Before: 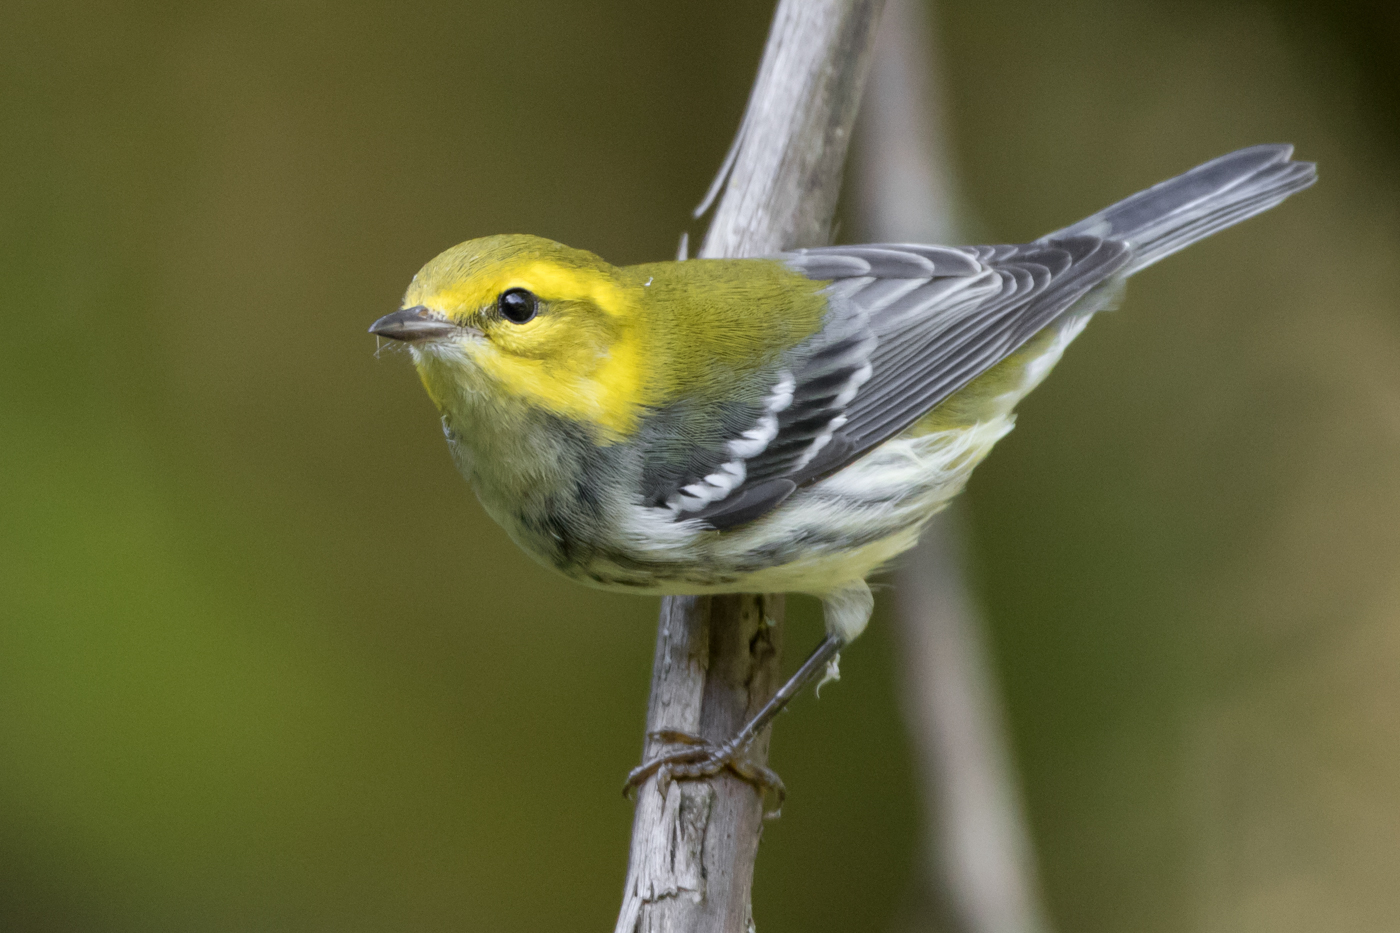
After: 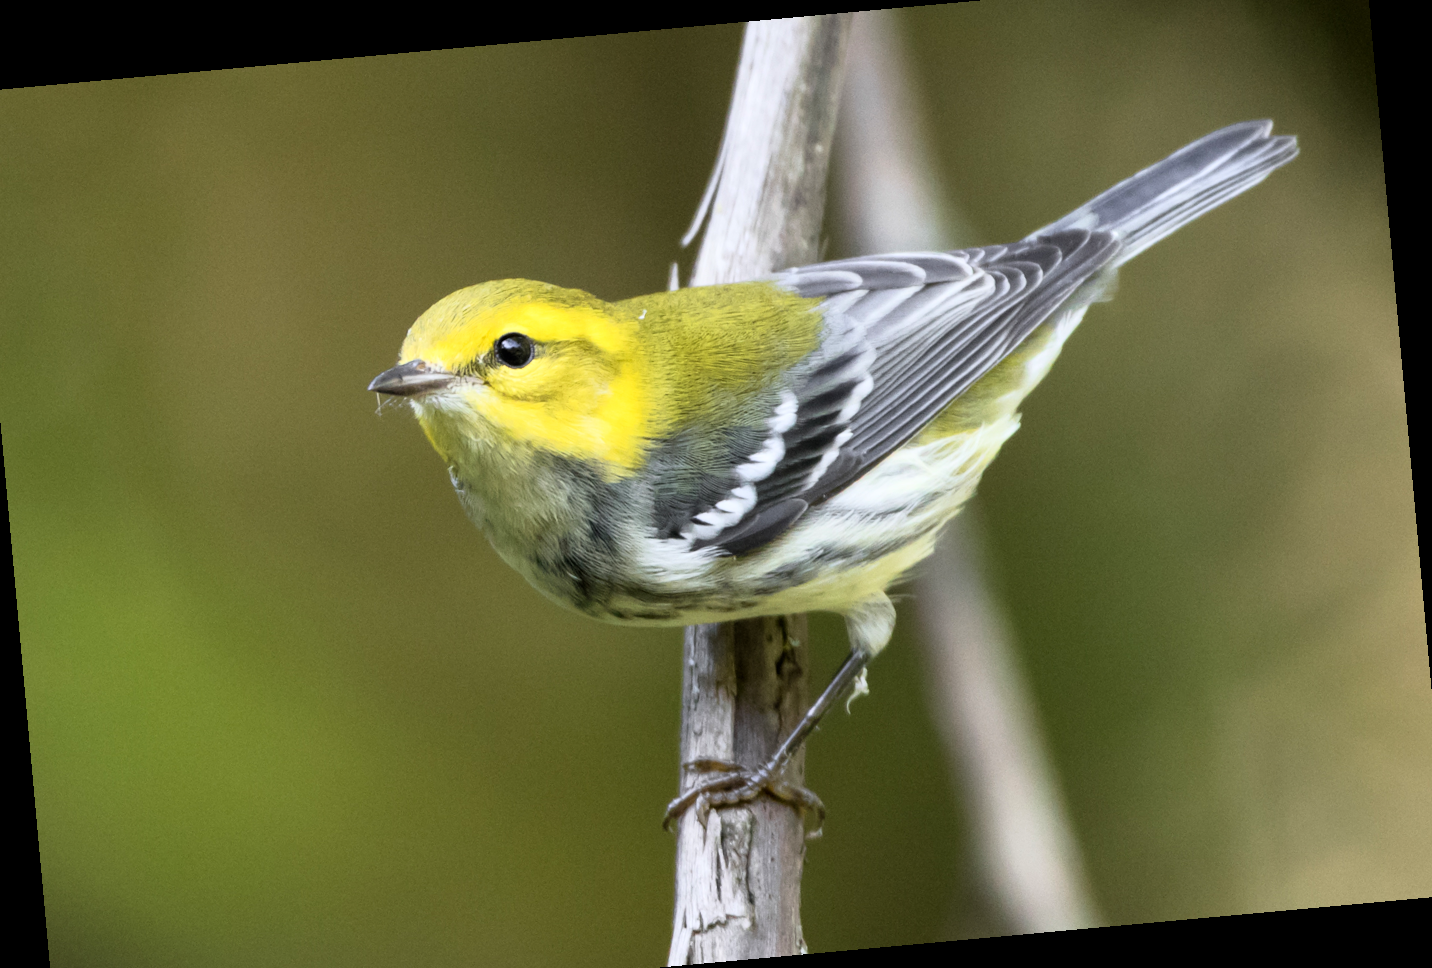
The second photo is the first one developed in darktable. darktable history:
crop: left 1.964%, top 3.251%, right 1.122%, bottom 4.933%
base curve: curves: ch0 [(0, 0) (0.005, 0.002) (0.193, 0.295) (0.399, 0.664) (0.75, 0.928) (1, 1)]
rotate and perspective: rotation -5.2°, automatic cropping off
